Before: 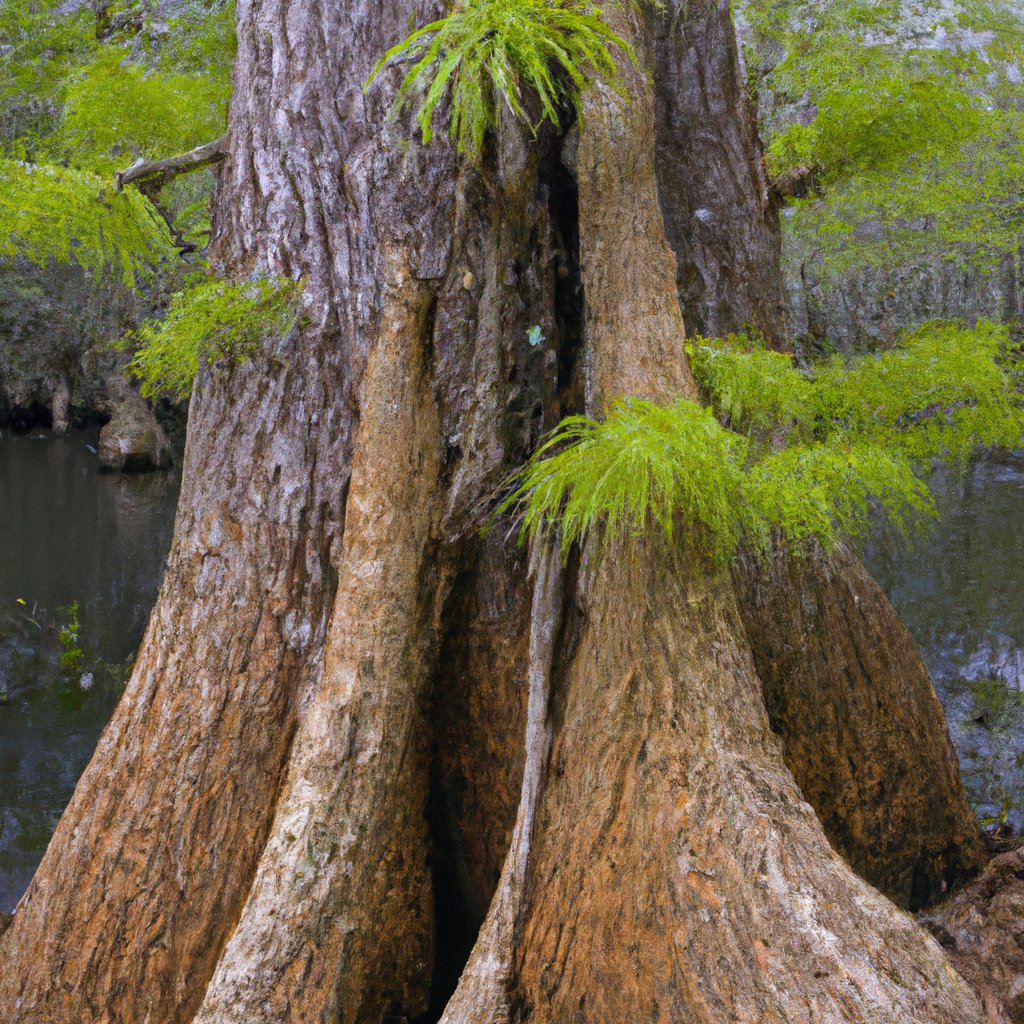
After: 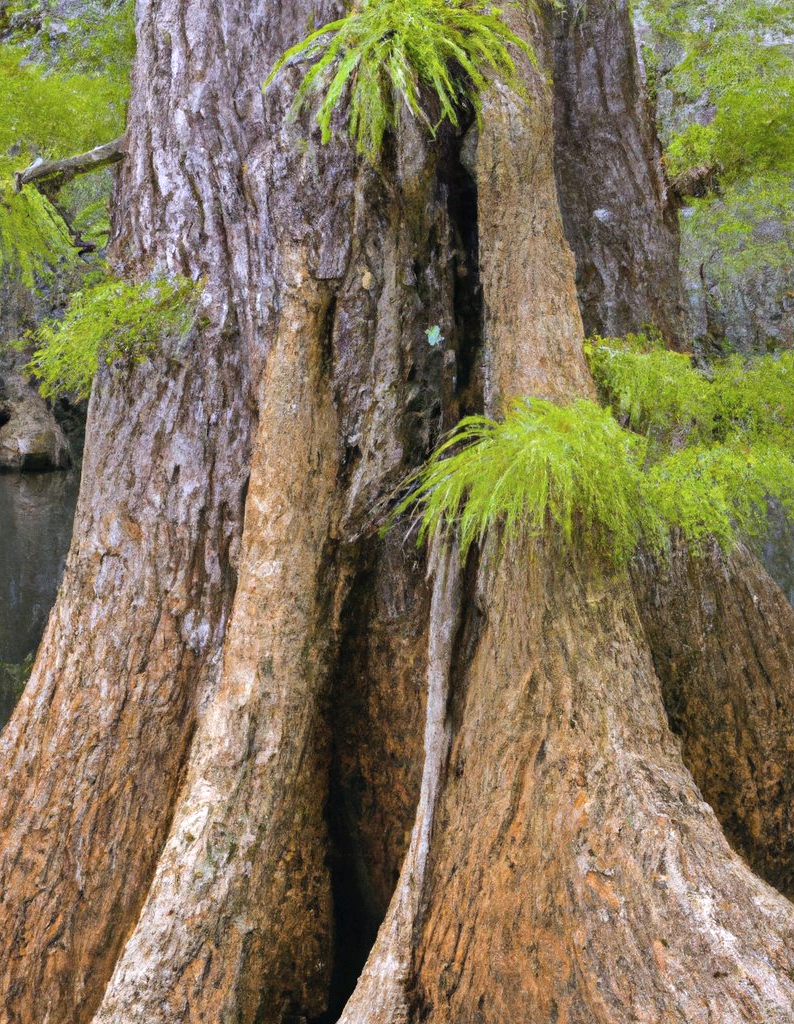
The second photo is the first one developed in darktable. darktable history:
shadows and highlights: radius 111.52, shadows 51.57, white point adjustment 9.07, highlights -5.49, soften with gaussian
crop: left 9.873%, right 12.545%
